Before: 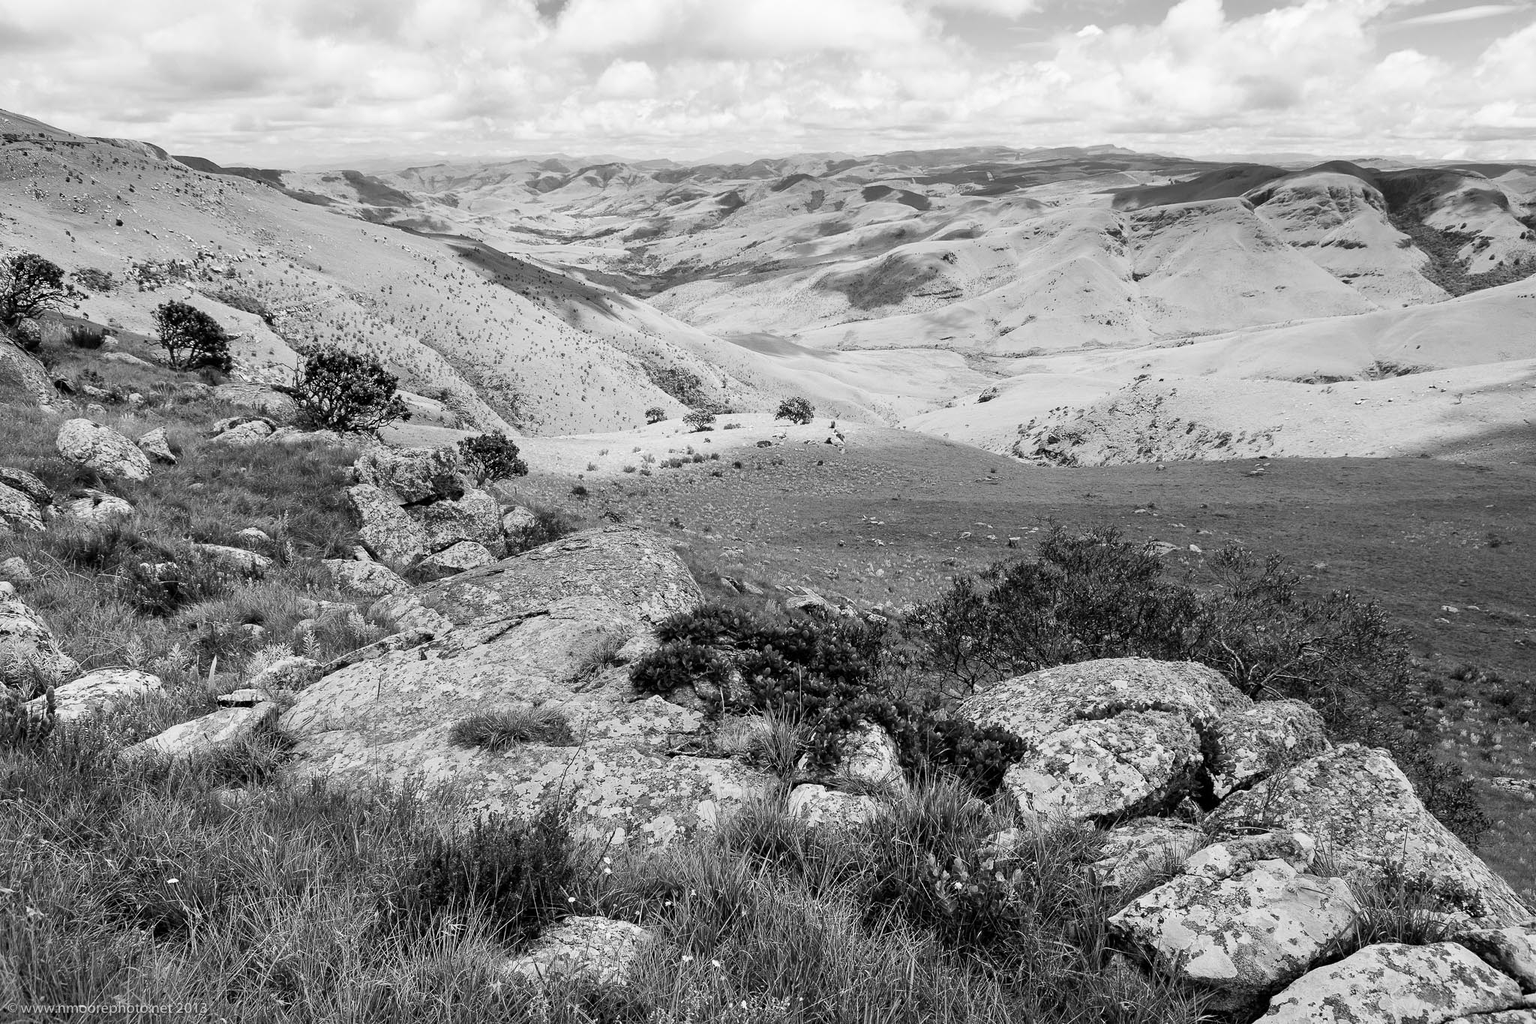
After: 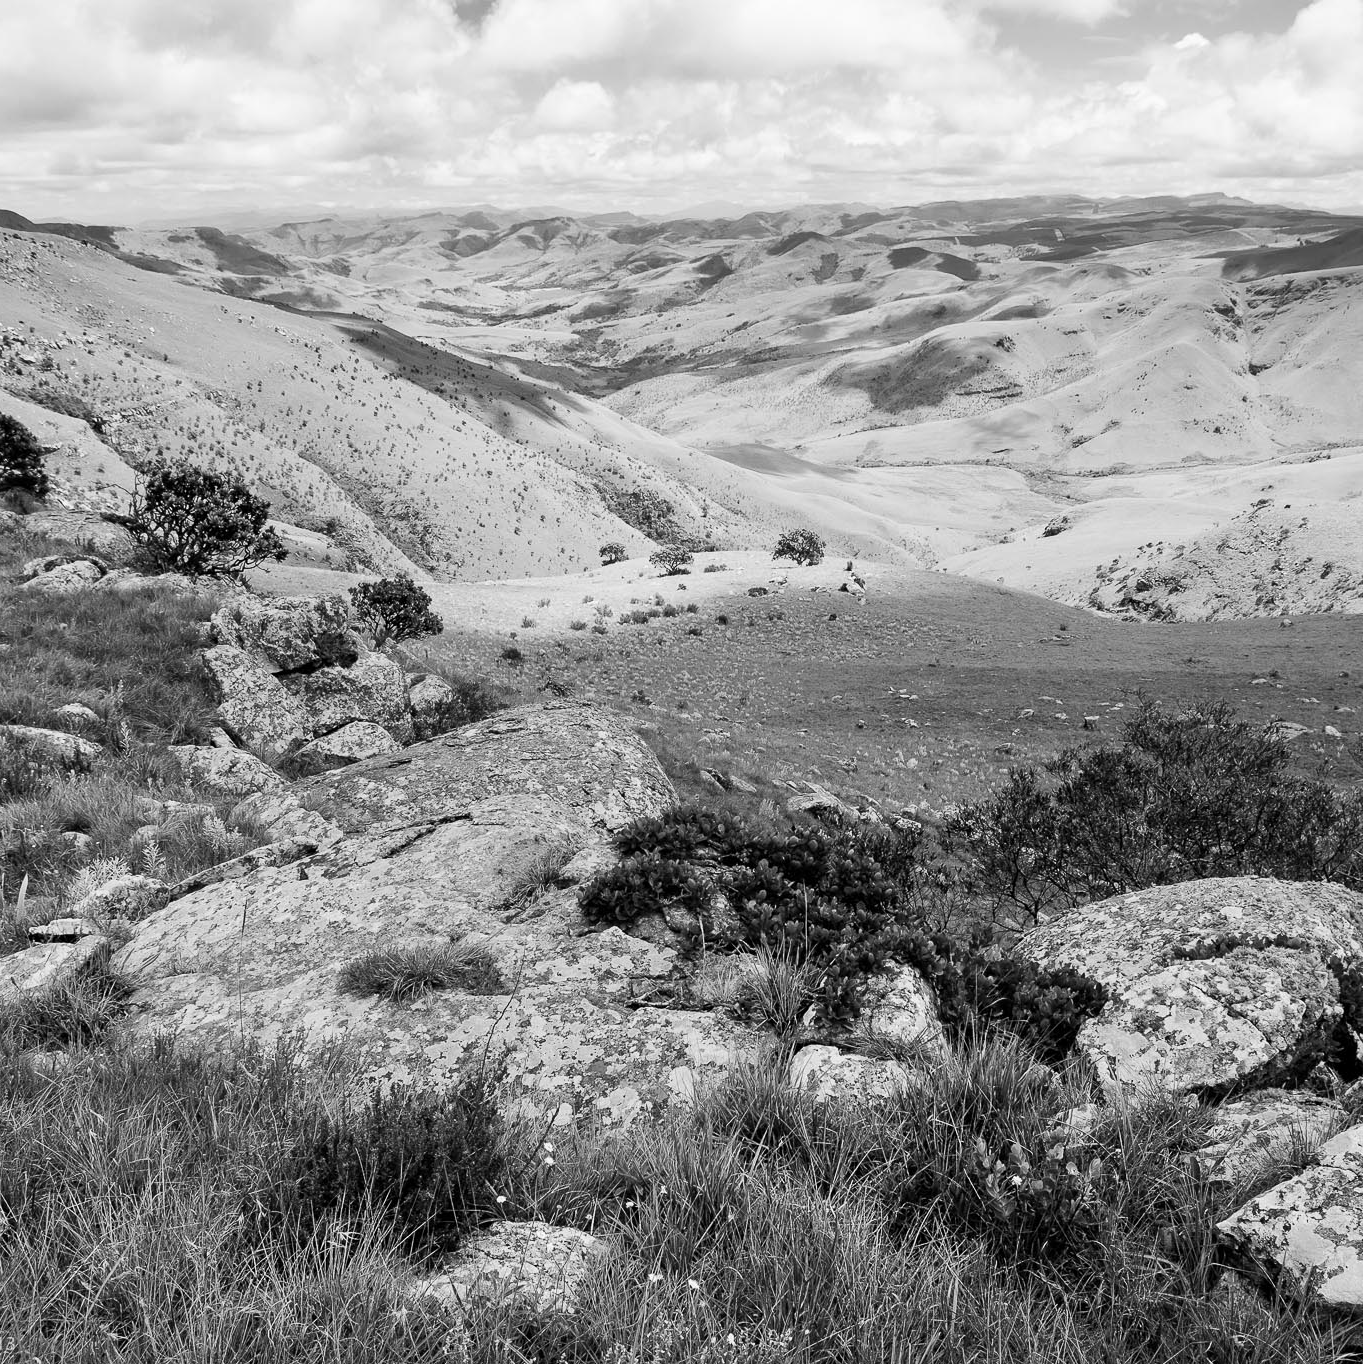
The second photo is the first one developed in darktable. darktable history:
crop and rotate: left 12.782%, right 20.62%
